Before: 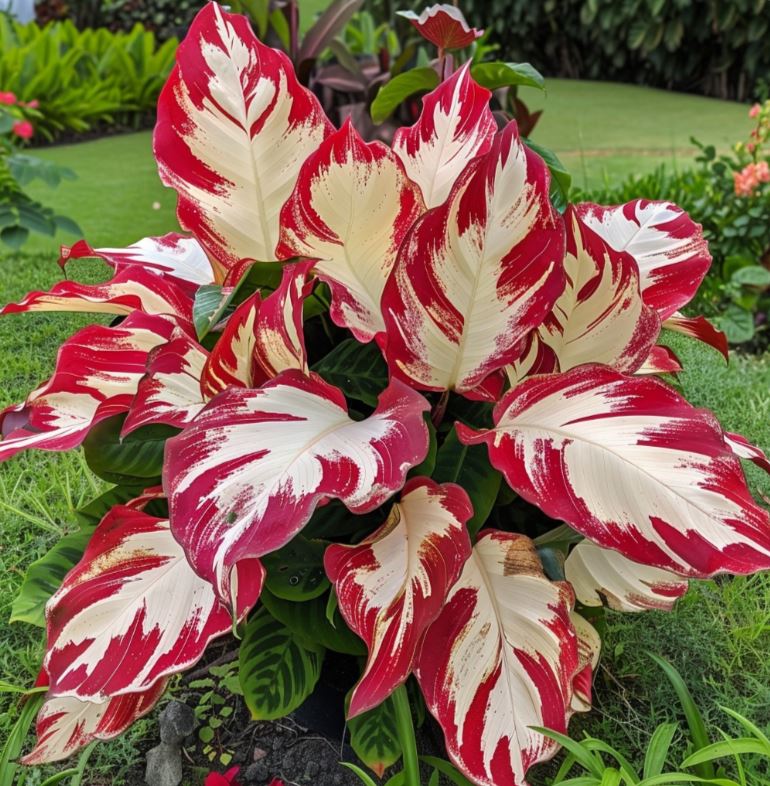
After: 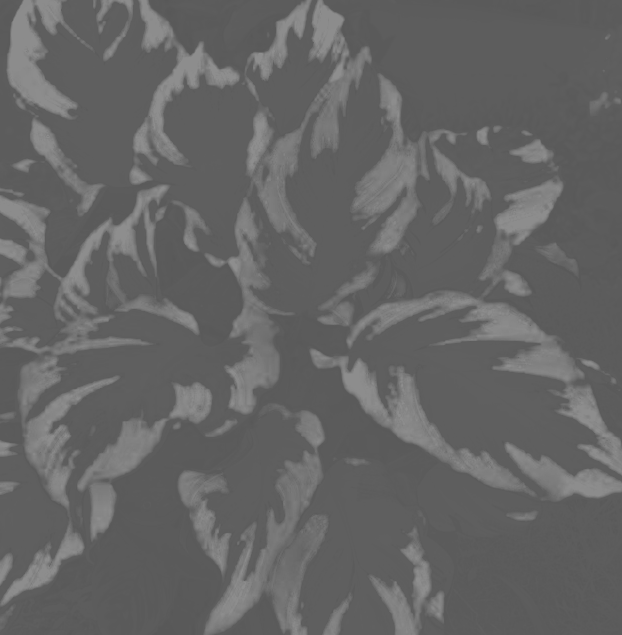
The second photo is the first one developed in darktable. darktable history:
local contrast: on, module defaults
contrast brightness saturation: contrast -0.99, brightness -0.17, saturation 0.75
monochrome: a 32, b 64, size 2.3
tone equalizer: -8 EV -1.08 EV, -7 EV -1.01 EV, -6 EV -0.867 EV, -5 EV -0.578 EV, -3 EV 0.578 EV, -2 EV 0.867 EV, -1 EV 1.01 EV, +0 EV 1.08 EV, edges refinement/feathering 500, mask exposure compensation -1.57 EV, preserve details no
exposure: black level correction 0, exposure 1.5 EV, compensate exposure bias true, compensate highlight preservation false
velvia: on, module defaults
sharpen: on, module defaults
crop: left 19.159%, top 9.58%, bottom 9.58%
